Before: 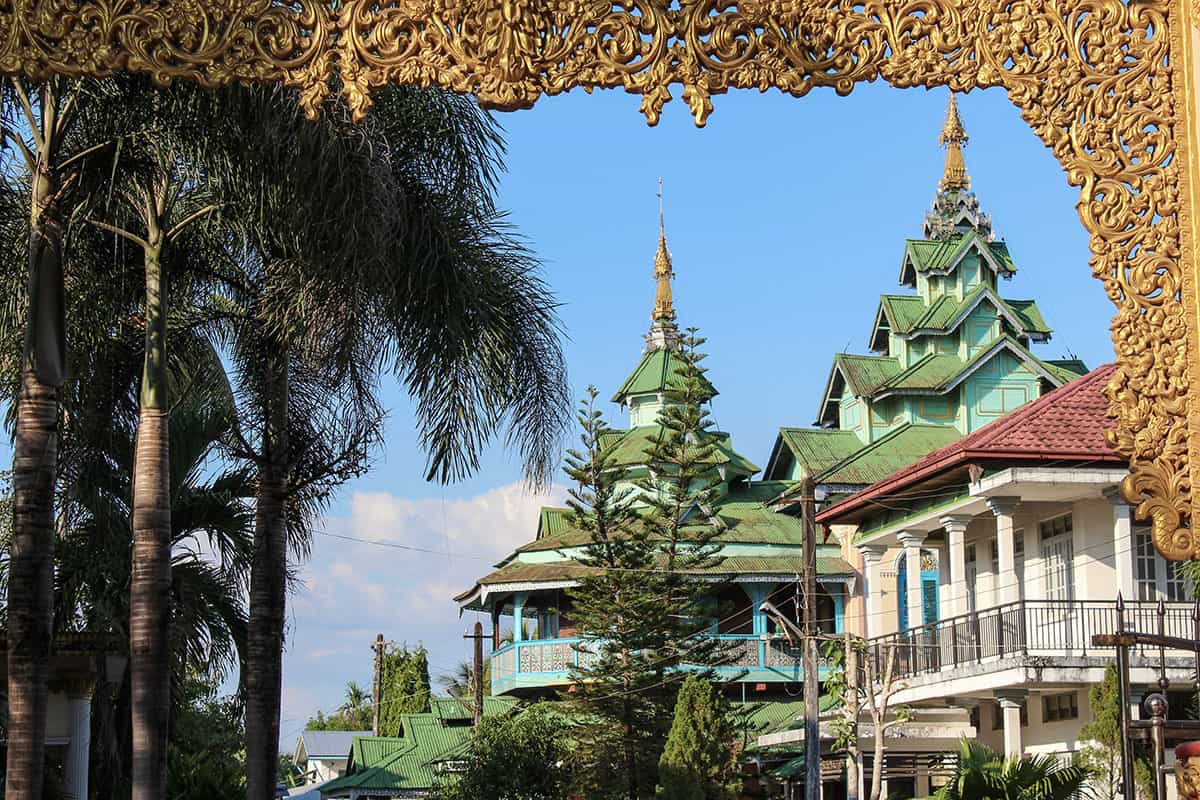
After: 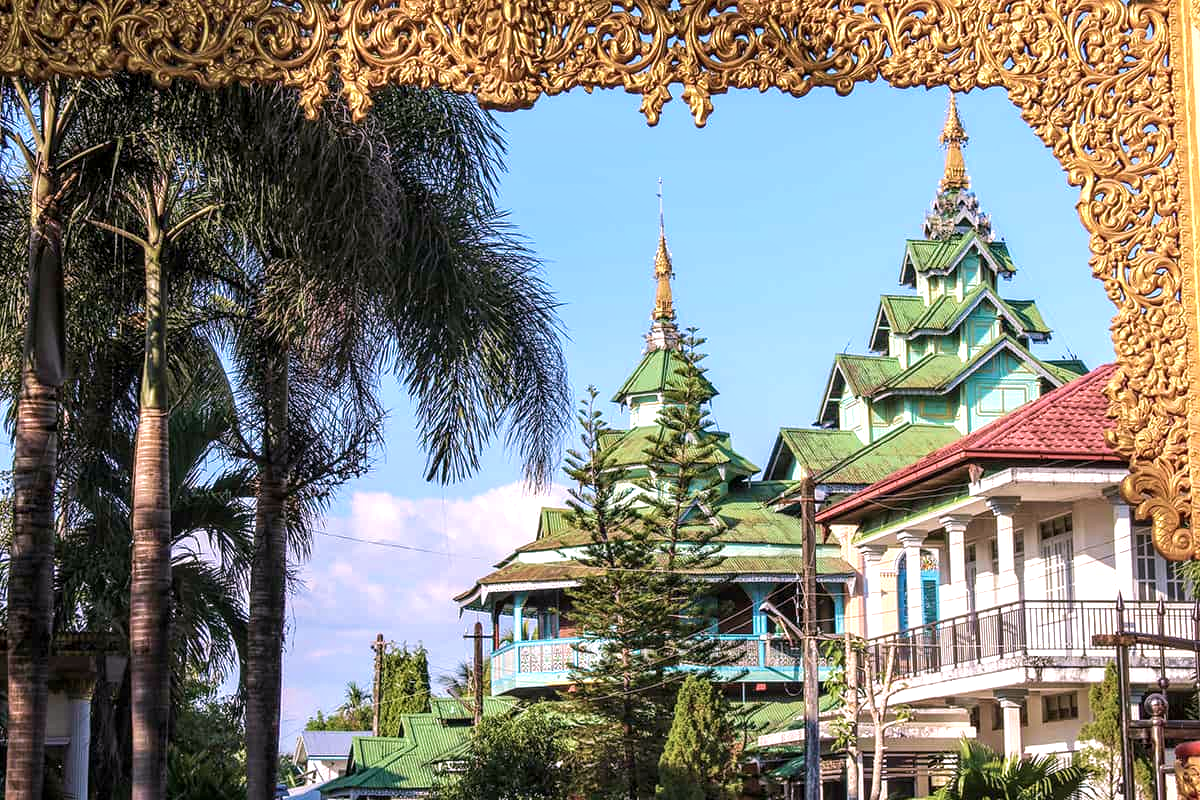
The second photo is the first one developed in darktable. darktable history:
white balance: red 1.05, blue 1.072
velvia: on, module defaults
local contrast: on, module defaults
exposure: black level correction 0.001, exposure 0.5 EV, compensate exposure bias true, compensate highlight preservation false
